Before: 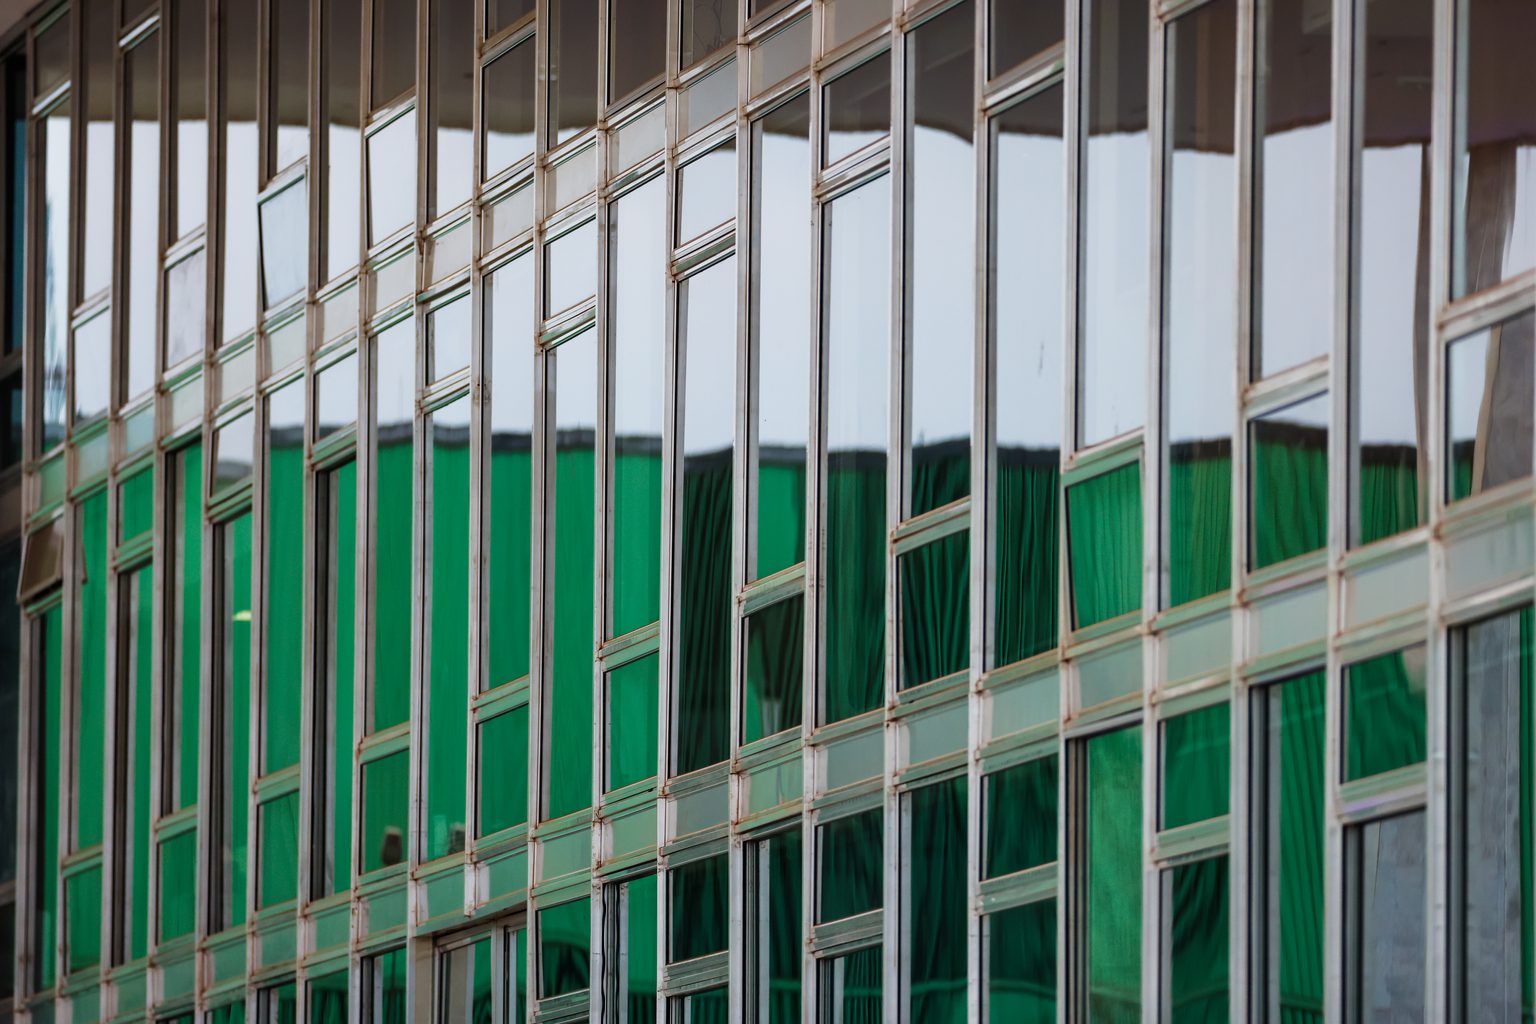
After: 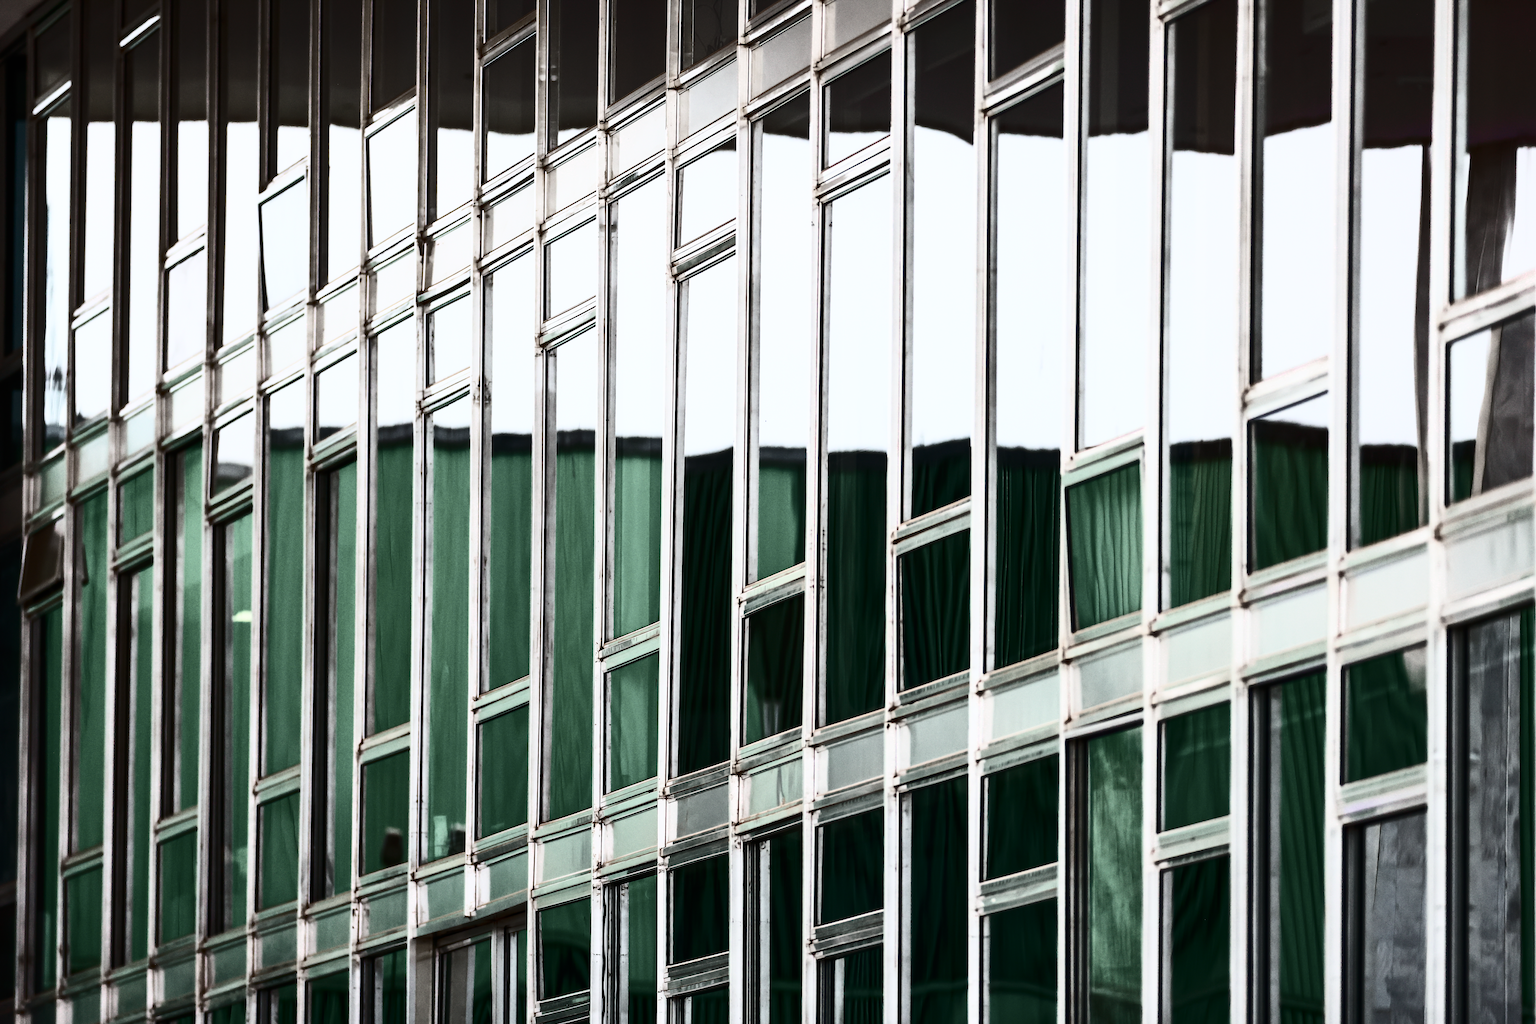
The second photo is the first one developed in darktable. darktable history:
color zones: curves: ch0 [(0, 0.6) (0.129, 0.508) (0.193, 0.483) (0.429, 0.5) (0.571, 0.5) (0.714, 0.5) (0.857, 0.5) (1, 0.6)]; ch1 [(0, 0.481) (0.112, 0.245) (0.213, 0.223) (0.429, 0.233) (0.571, 0.231) (0.683, 0.242) (0.857, 0.296) (1, 0.481)]
contrast brightness saturation: contrast 0.93, brightness 0.2
